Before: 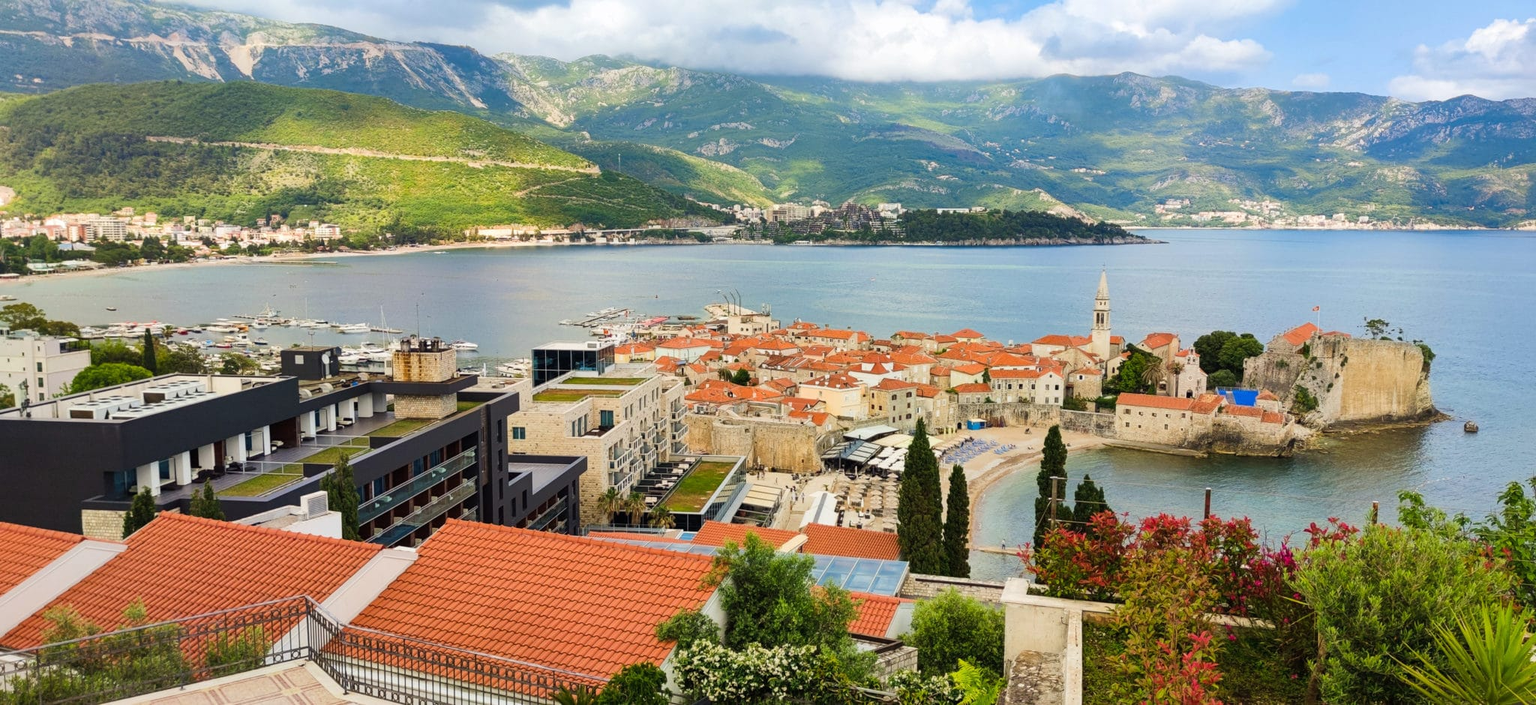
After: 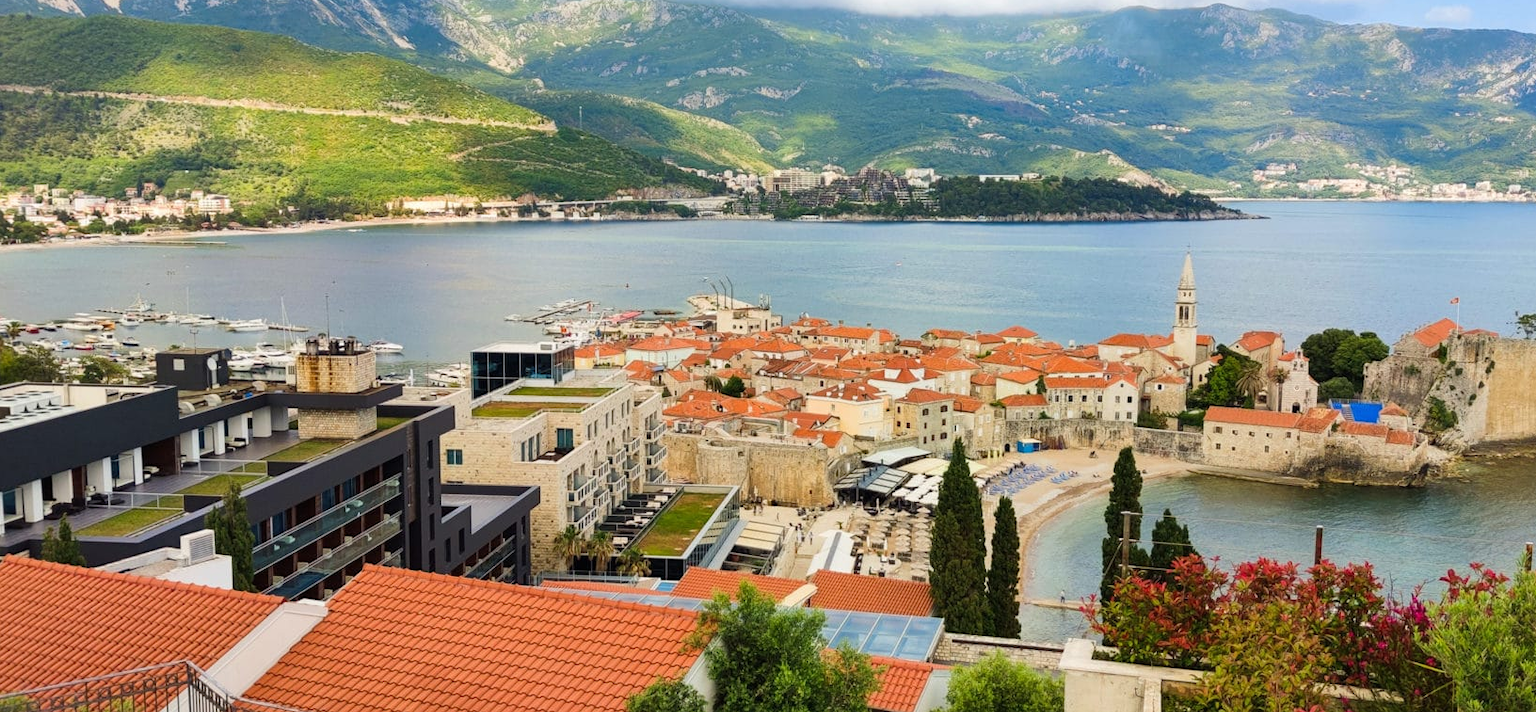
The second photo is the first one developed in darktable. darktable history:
crop and rotate: left 10.24%, top 9.836%, right 10.072%, bottom 9.626%
